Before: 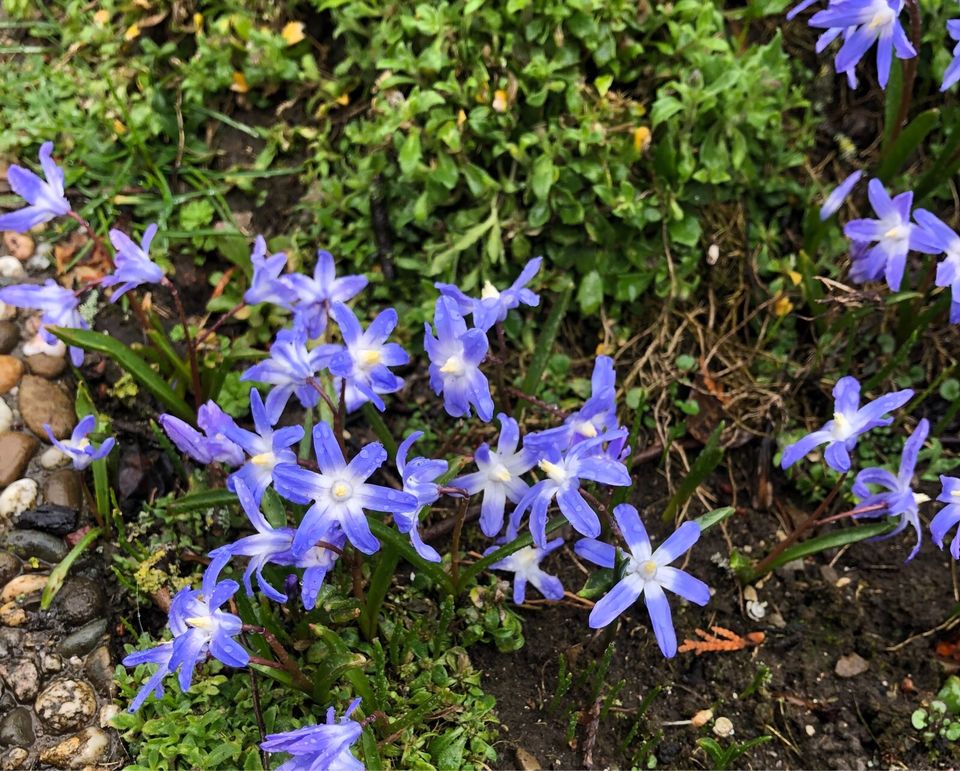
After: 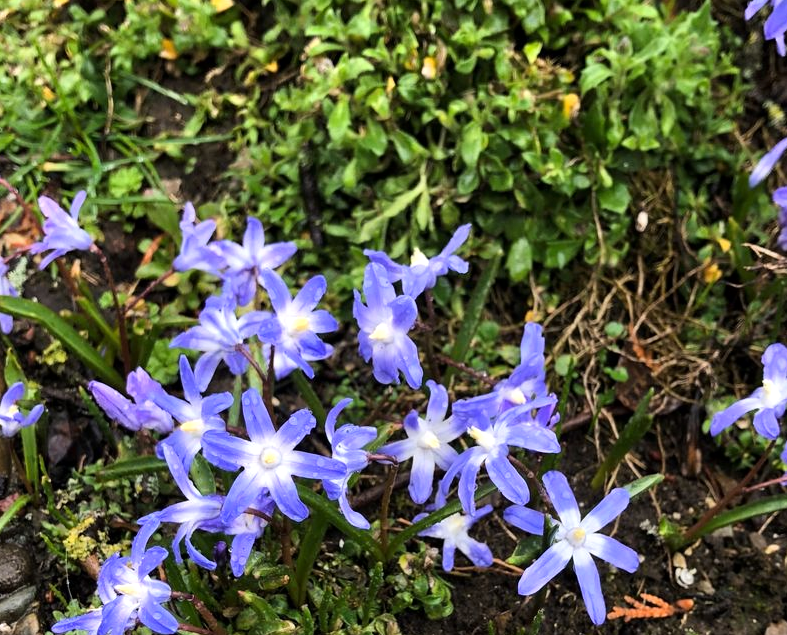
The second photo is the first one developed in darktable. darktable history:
exposure: black level correction 0.001, exposure 0.5 EV, compensate highlight preservation false
tone curve: curves: ch0 [(0, 0) (0.087, 0.054) (0.281, 0.245) (0.532, 0.514) (0.835, 0.818) (0.994, 0.955)]; ch1 [(0, 0) (0.27, 0.195) (0.406, 0.435) (0.452, 0.474) (0.495, 0.5) (0.514, 0.508) (0.537, 0.556) (0.654, 0.689) (1, 1)]; ch2 [(0, 0) (0.269, 0.299) (0.459, 0.441) (0.498, 0.499) (0.523, 0.52) (0.551, 0.549) (0.633, 0.625) (0.659, 0.681) (0.718, 0.764) (1, 1)], color space Lab, linked channels, preserve colors none
crop and rotate: left 7.428%, top 4.39%, right 10.55%, bottom 13.229%
